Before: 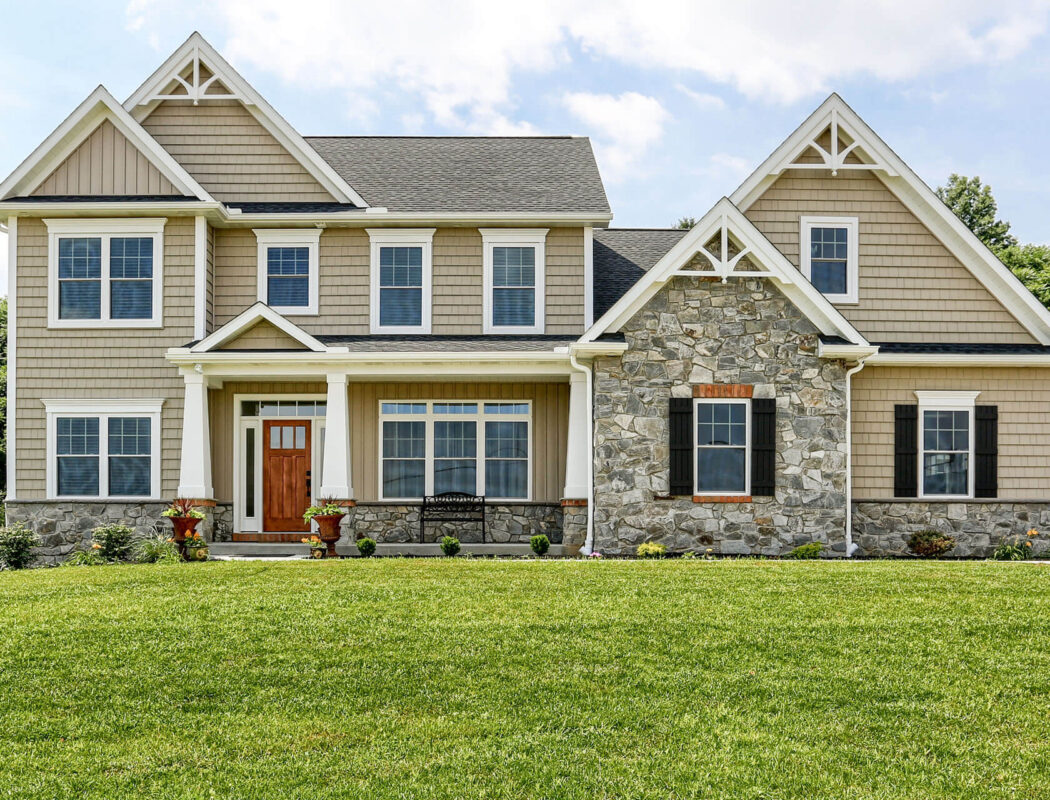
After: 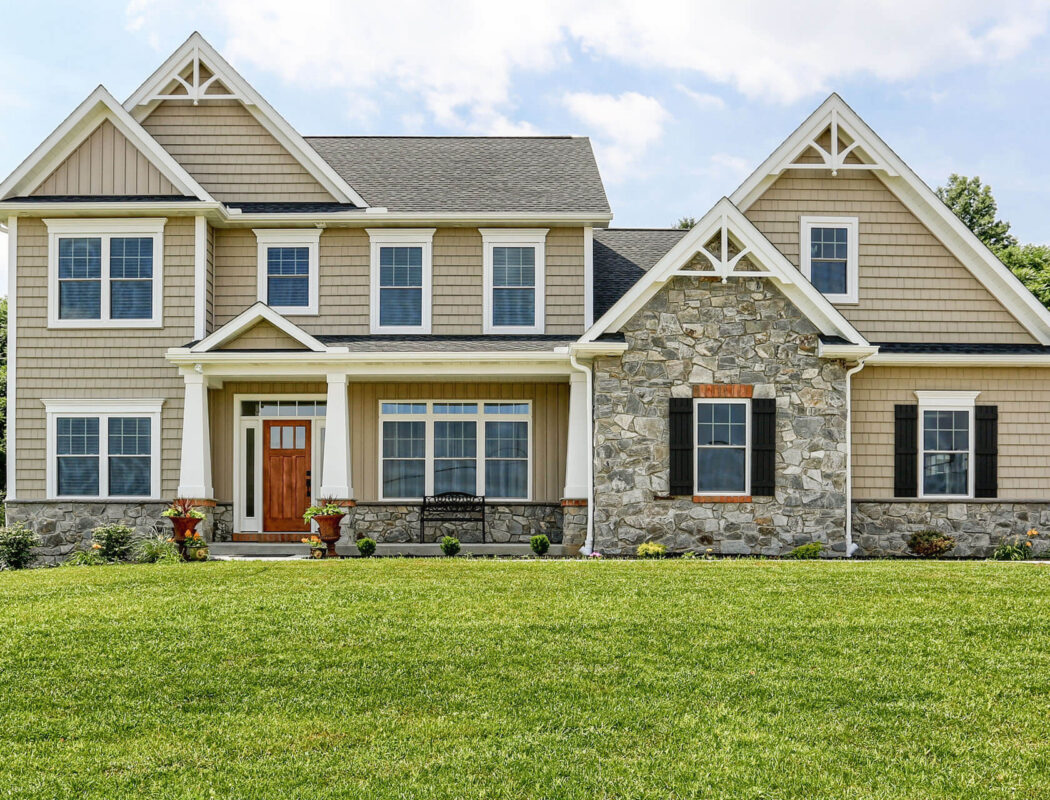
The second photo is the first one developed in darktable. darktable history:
local contrast: mode bilateral grid, contrast 100, coarseness 99, detail 89%, midtone range 0.2
